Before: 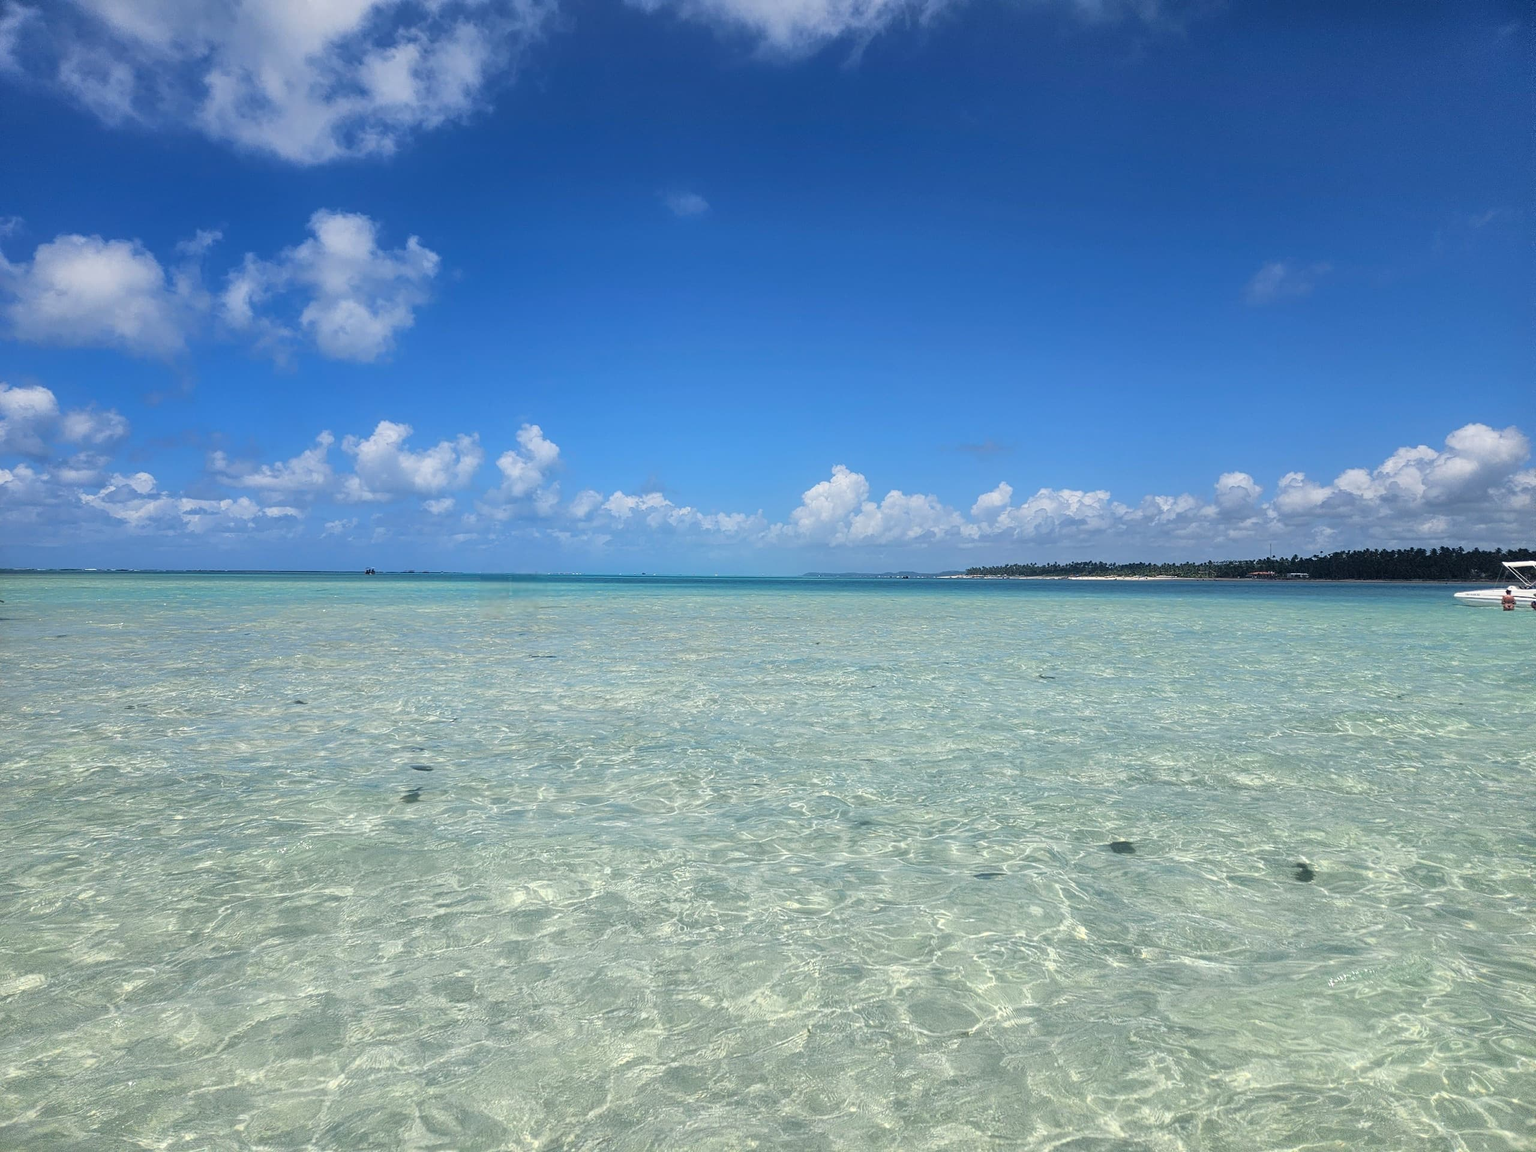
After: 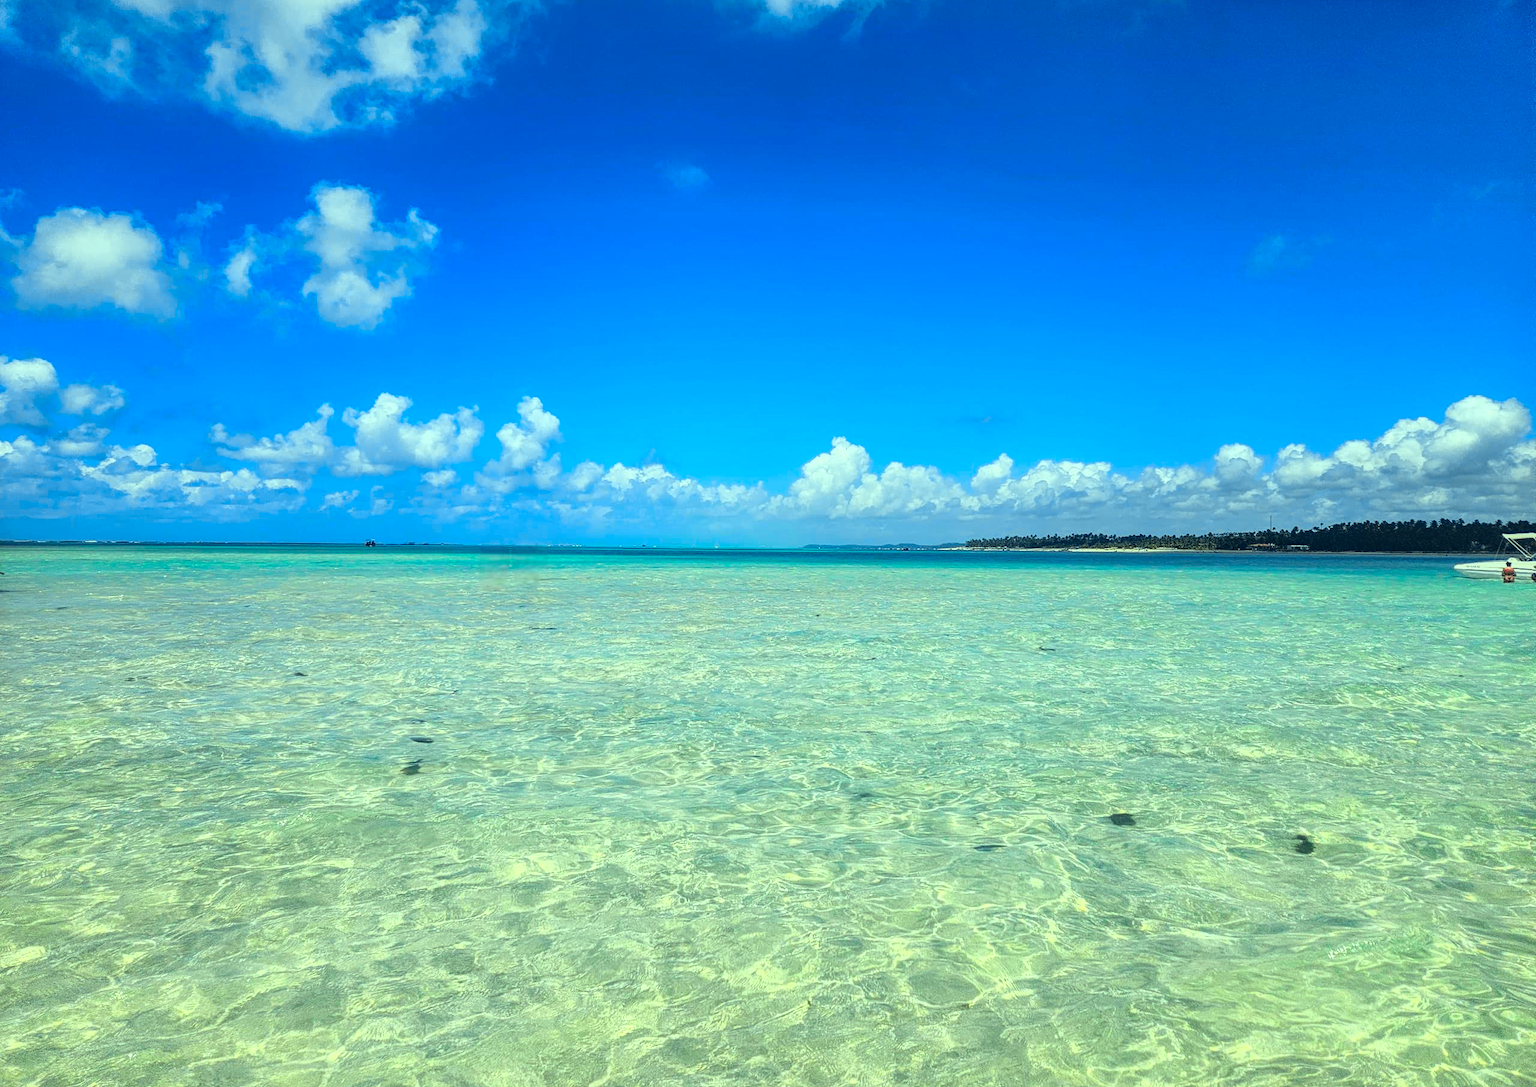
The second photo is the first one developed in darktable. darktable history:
local contrast: detail 130%
color correction: highlights a* -10.8, highlights b* 9.84, saturation 1.71
tone curve: curves: ch0 [(0, 0.074) (0.129, 0.136) (0.285, 0.301) (0.689, 0.764) (0.854, 0.926) (0.987, 0.977)]; ch1 [(0, 0) (0.337, 0.249) (0.434, 0.437) (0.485, 0.491) (0.515, 0.495) (0.566, 0.57) (0.625, 0.625) (0.764, 0.806) (1, 1)]; ch2 [(0, 0) (0.314, 0.301) (0.401, 0.411) (0.505, 0.499) (0.54, 0.54) (0.608, 0.613) (0.706, 0.735) (1, 1)], color space Lab, independent channels, preserve colors none
crop and rotate: top 2.45%, bottom 3.13%
